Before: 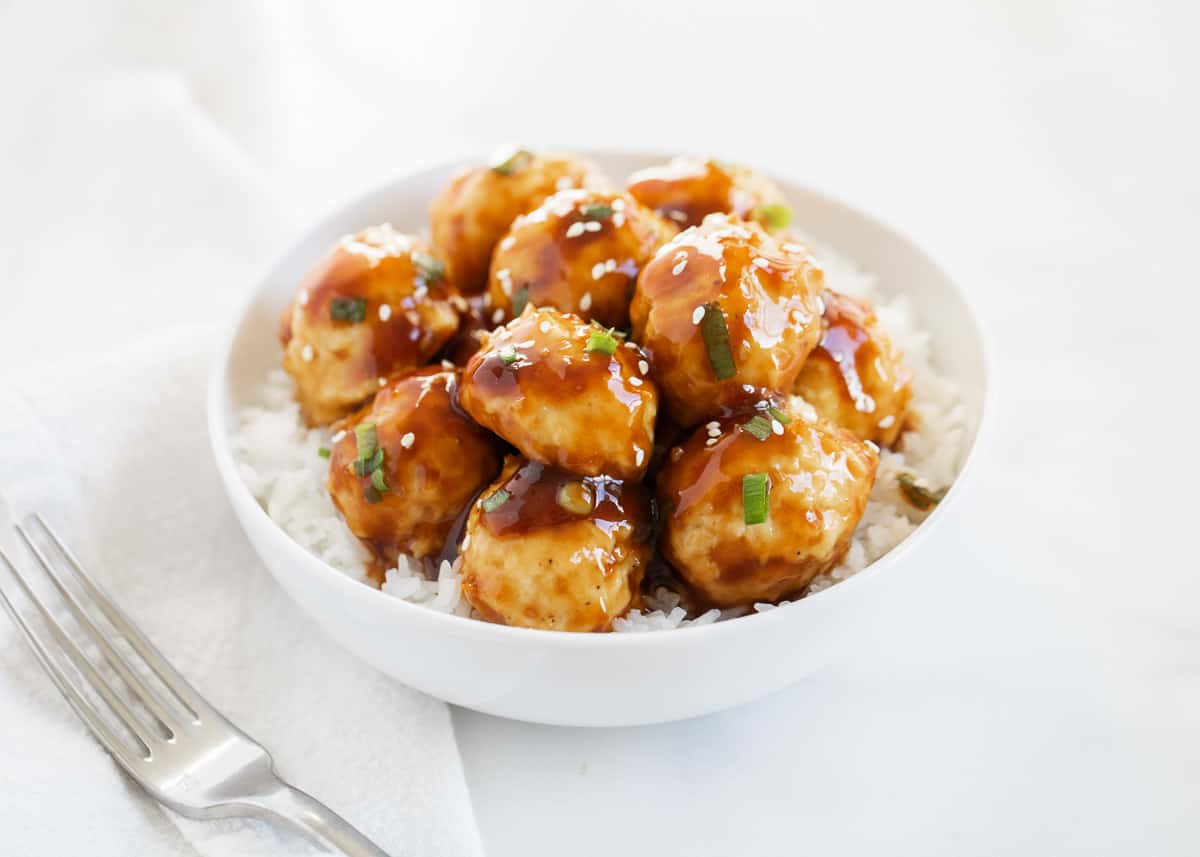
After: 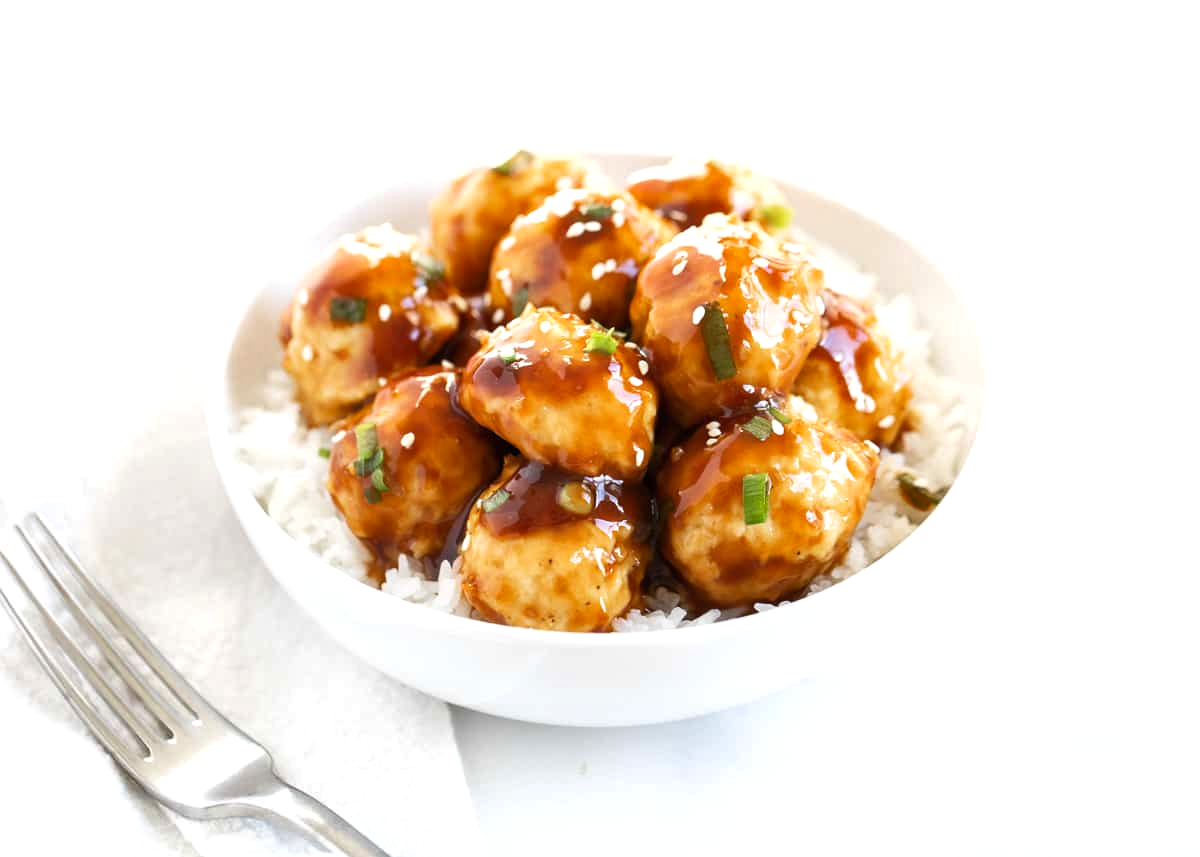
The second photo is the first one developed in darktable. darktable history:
tone equalizer: -8 EV -0.381 EV, -7 EV -0.379 EV, -6 EV -0.297 EV, -5 EV -0.215 EV, -3 EV 0.204 EV, -2 EV 0.31 EV, -1 EV 0.381 EV, +0 EV 0.396 EV, smoothing diameter 24.99%, edges refinement/feathering 6.51, preserve details guided filter
shadows and highlights: shadows 29.71, highlights -30.4, low approximation 0.01, soften with gaussian
